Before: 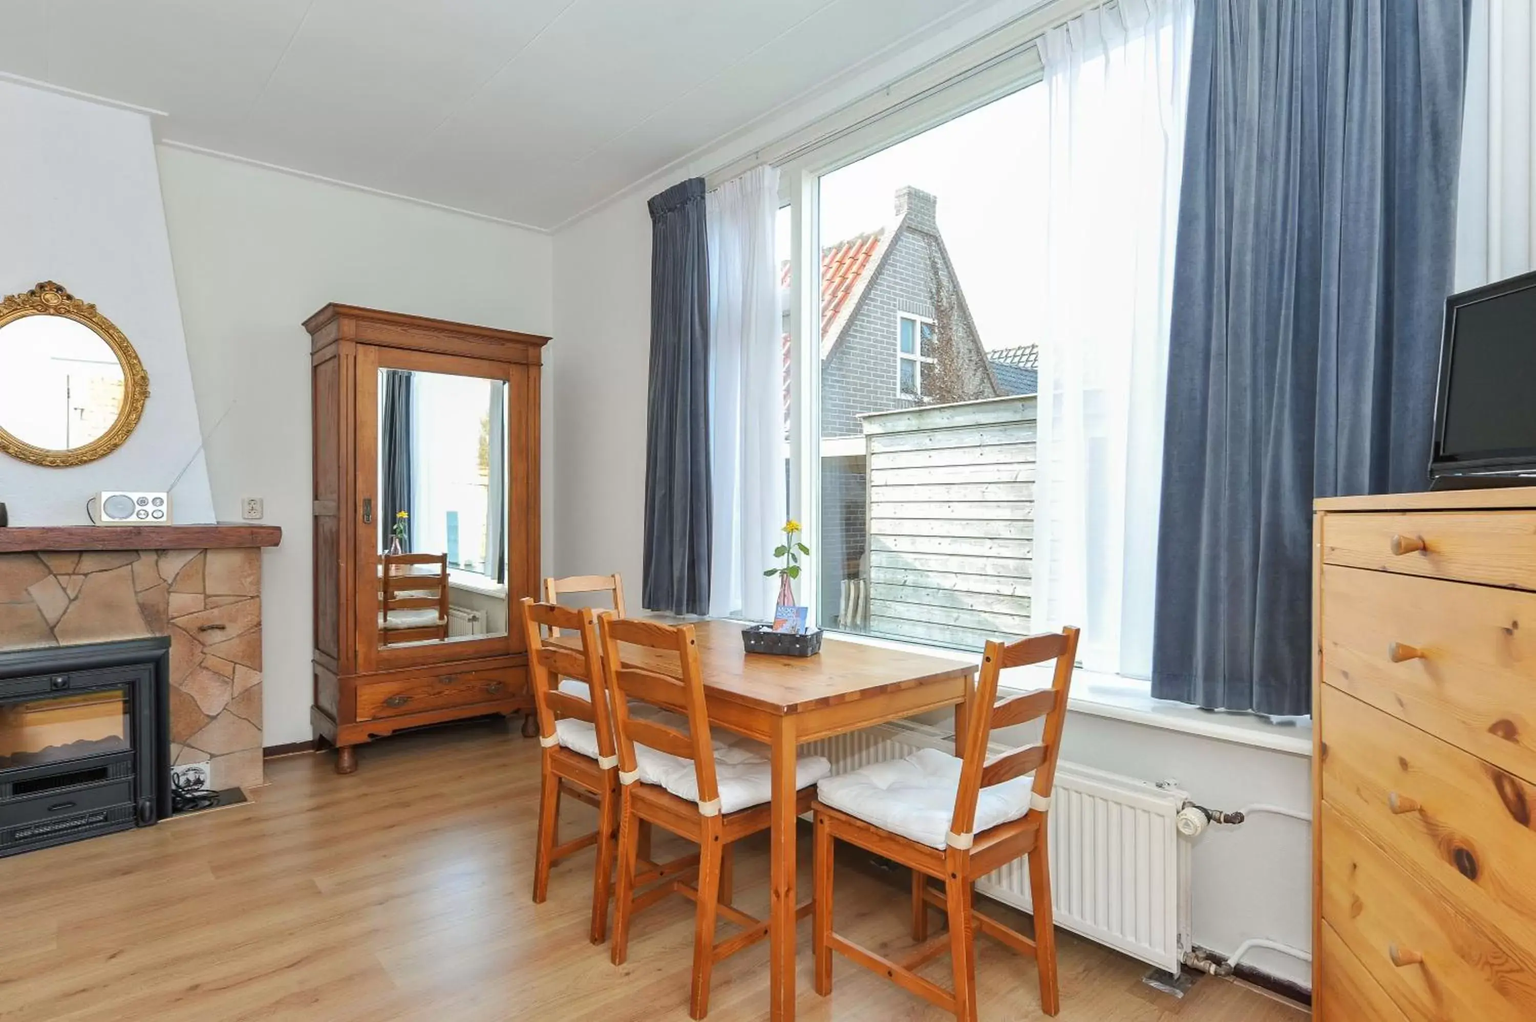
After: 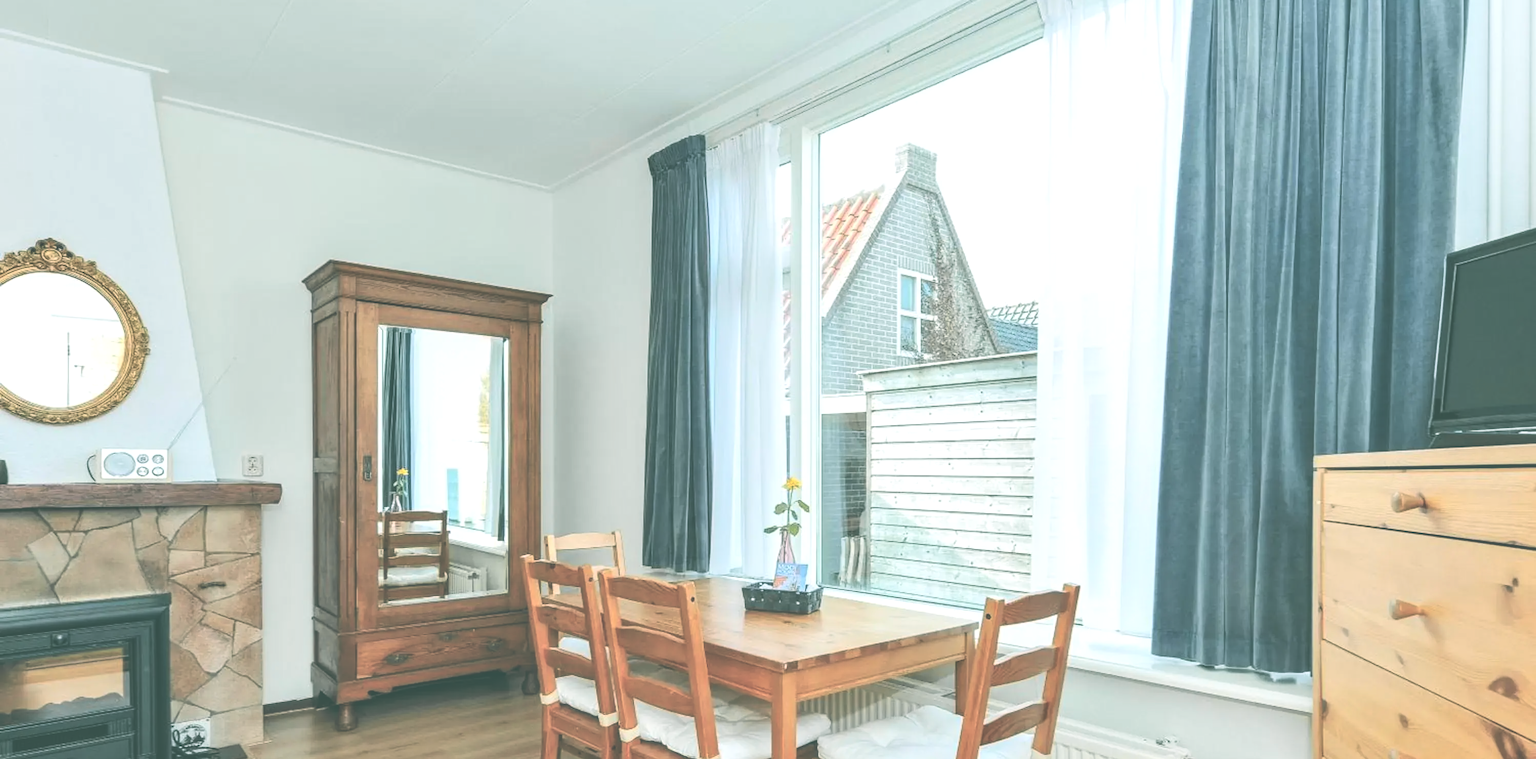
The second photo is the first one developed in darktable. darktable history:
crop: top 4.252%, bottom 21.364%
color zones: curves: ch1 [(0.309, 0.524) (0.41, 0.329) (0.508, 0.509)]; ch2 [(0.25, 0.457) (0.75, 0.5)]
exposure: black level correction -0.087, compensate highlight preservation false
color balance rgb: power › chroma 2.142%, power › hue 166.92°, linear chroma grading › global chroma -0.823%, perceptual saturation grading › global saturation 0.127%
shadows and highlights: shadows 4.39, highlights -17.72, soften with gaussian
local contrast: on, module defaults
contrast brightness saturation: contrast 0.237, brightness 0.091
